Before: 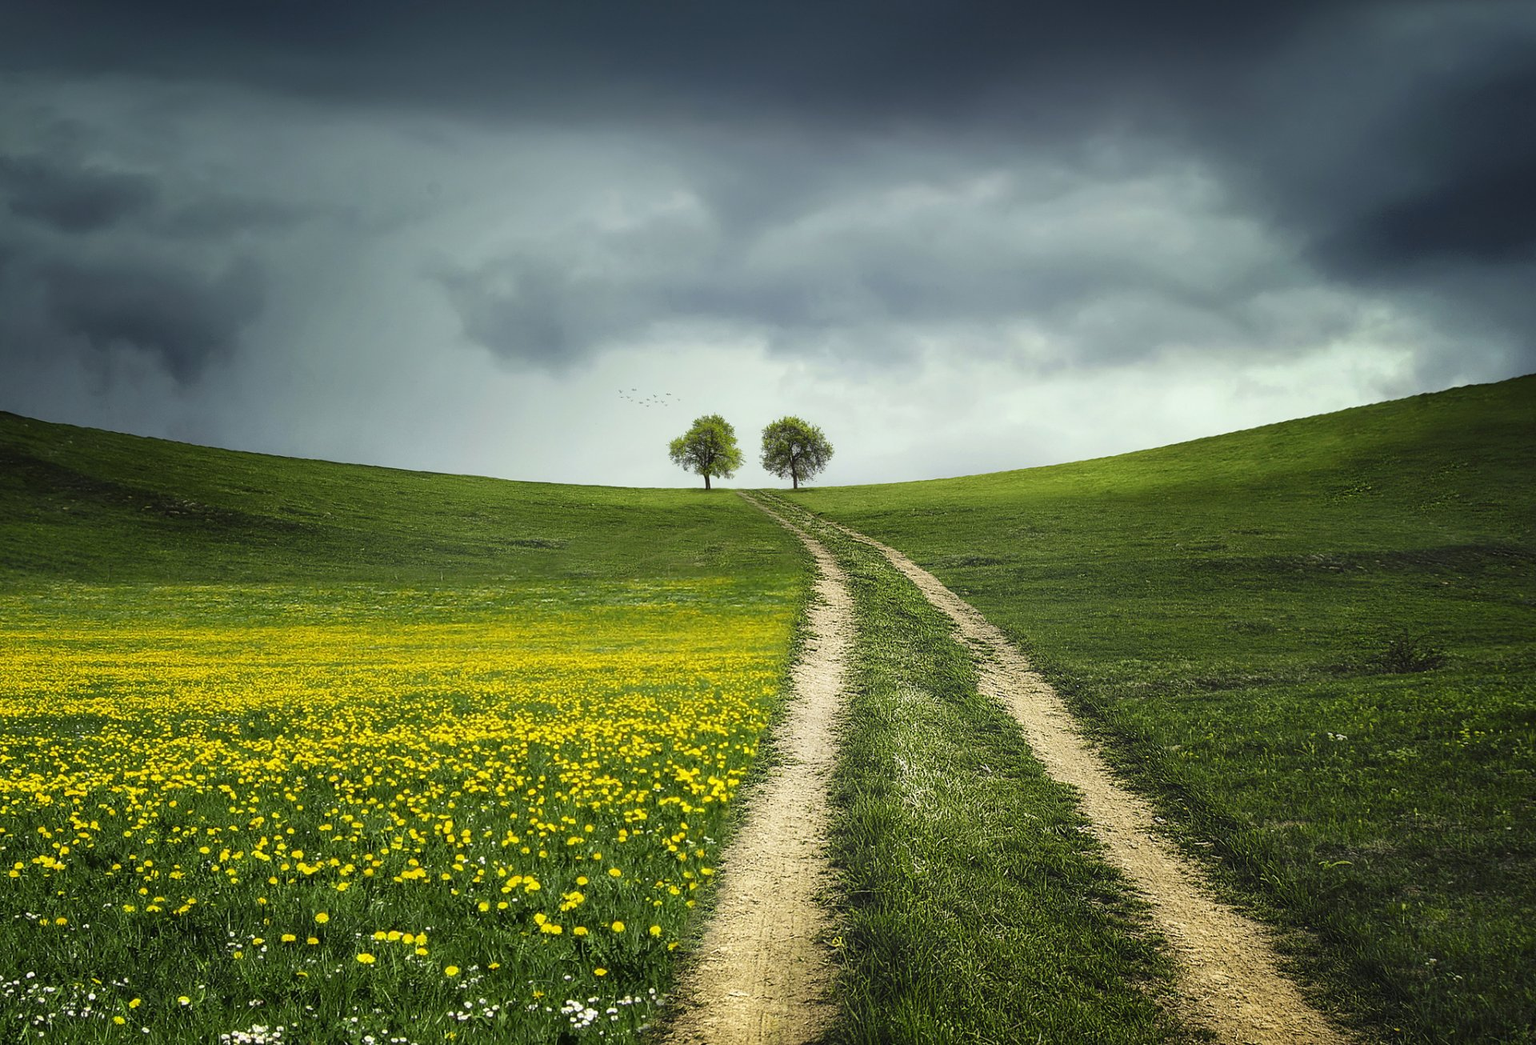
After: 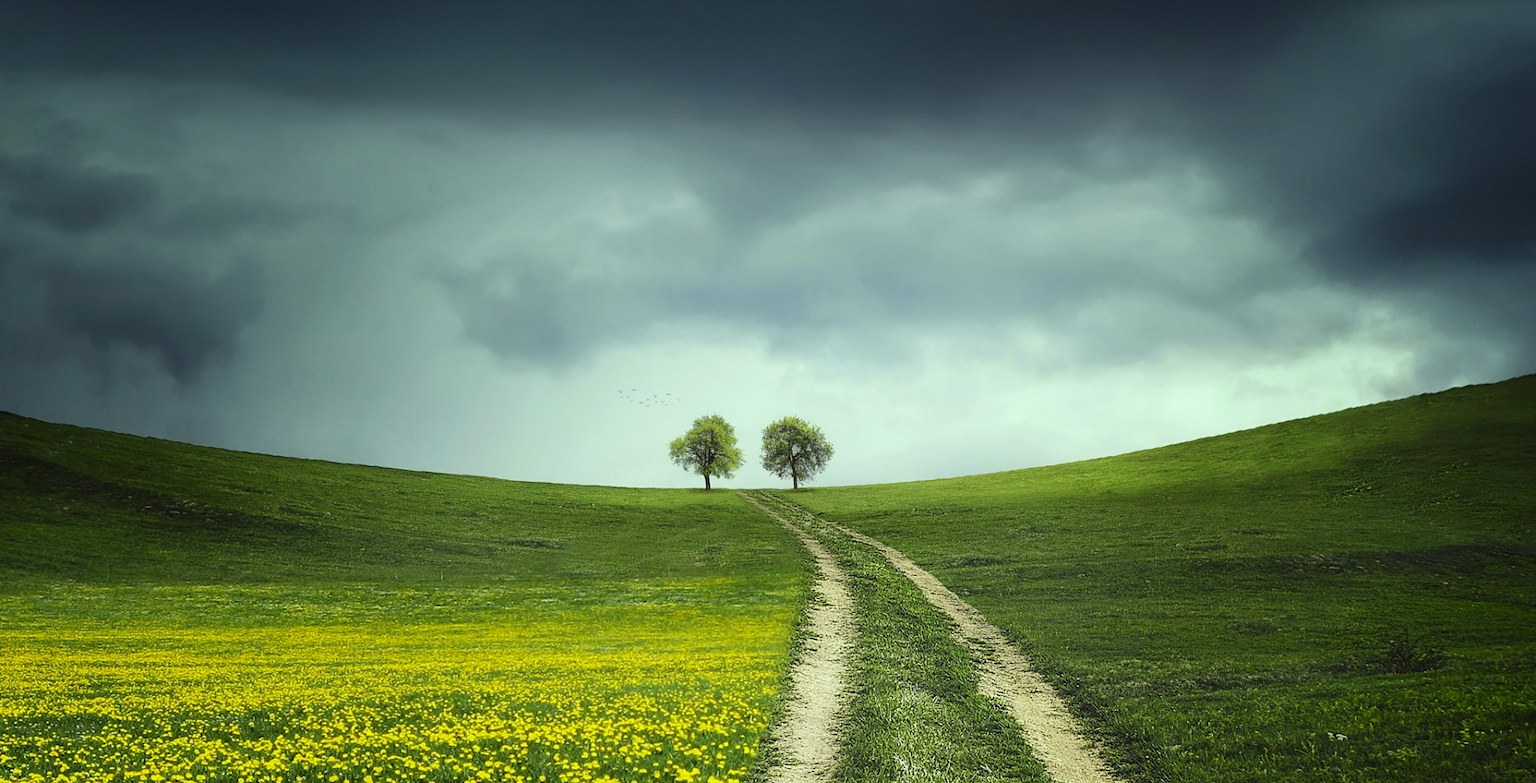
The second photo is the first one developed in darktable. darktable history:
color correction: highlights a* -8.61, highlights b* 3.34
crop: bottom 24.982%
shadows and highlights: shadows -41.43, highlights 63.49, soften with gaussian
